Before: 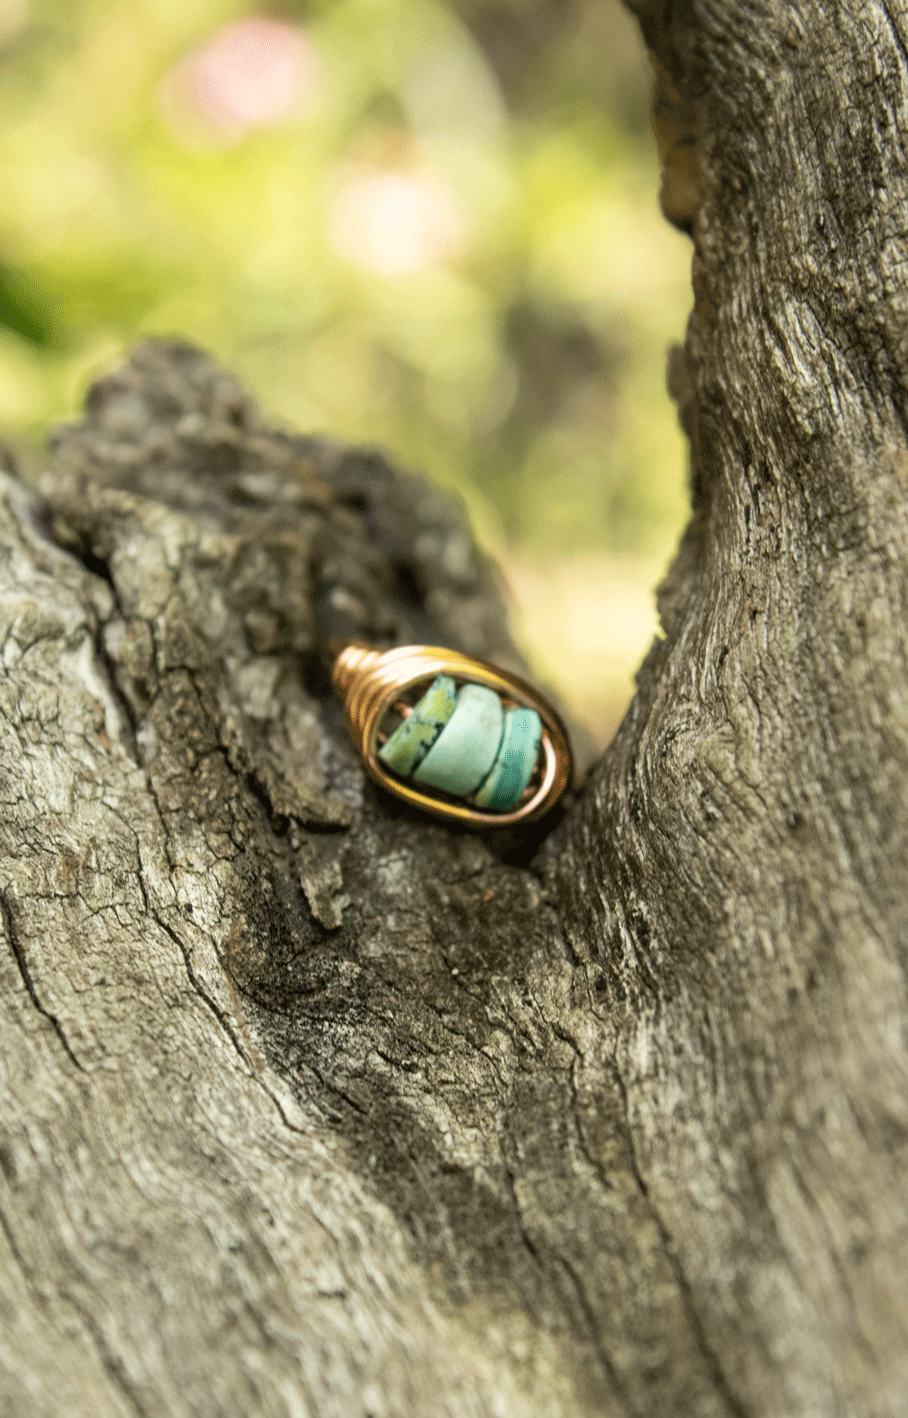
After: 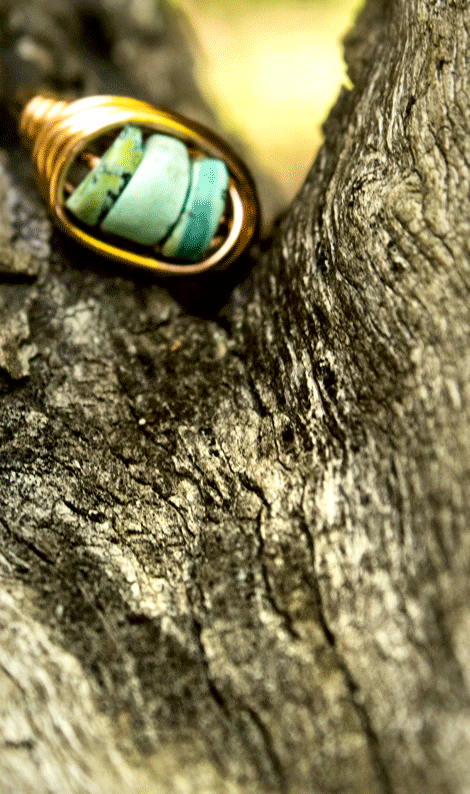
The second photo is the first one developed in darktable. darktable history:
color balance rgb: perceptual saturation grading › global saturation 20%, global vibrance 20%
crop: left 34.479%, top 38.822%, right 13.718%, bottom 5.172%
local contrast: mode bilateral grid, contrast 44, coarseness 69, detail 214%, midtone range 0.2
